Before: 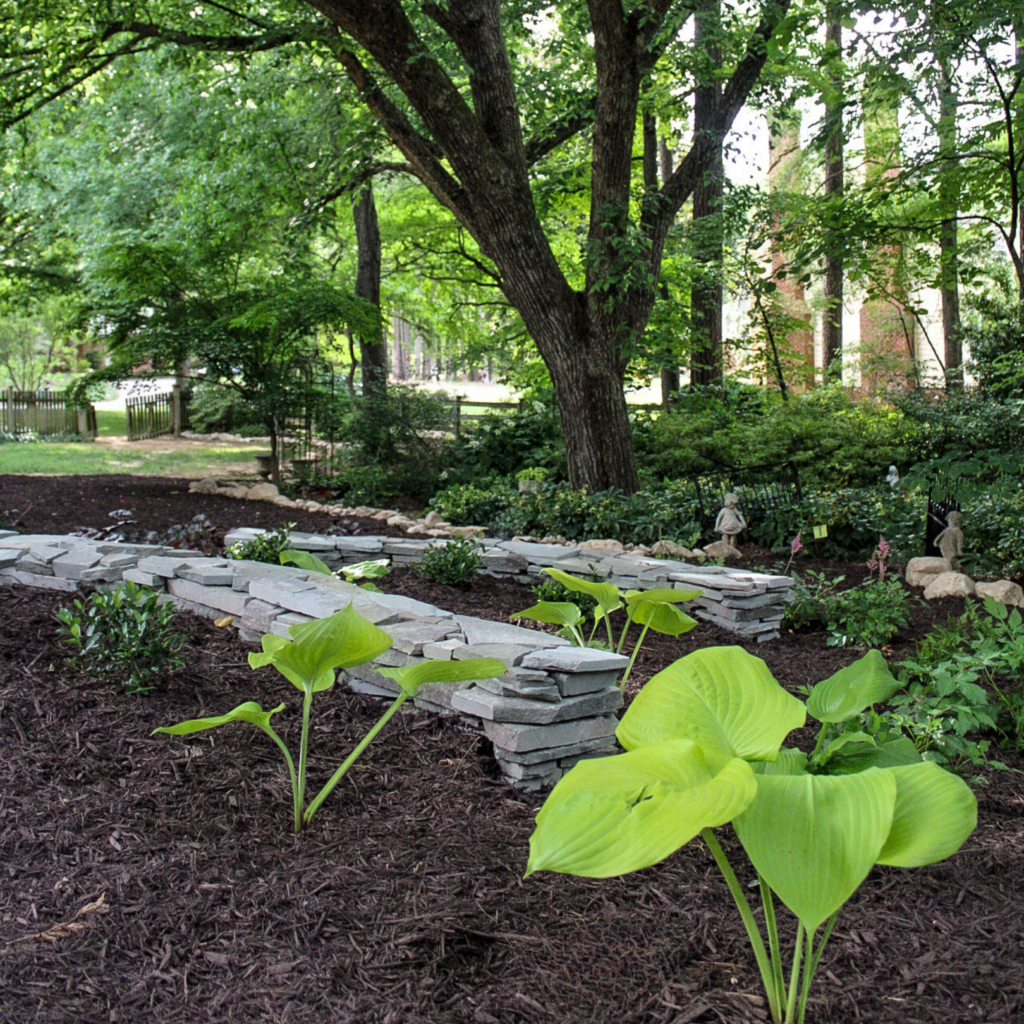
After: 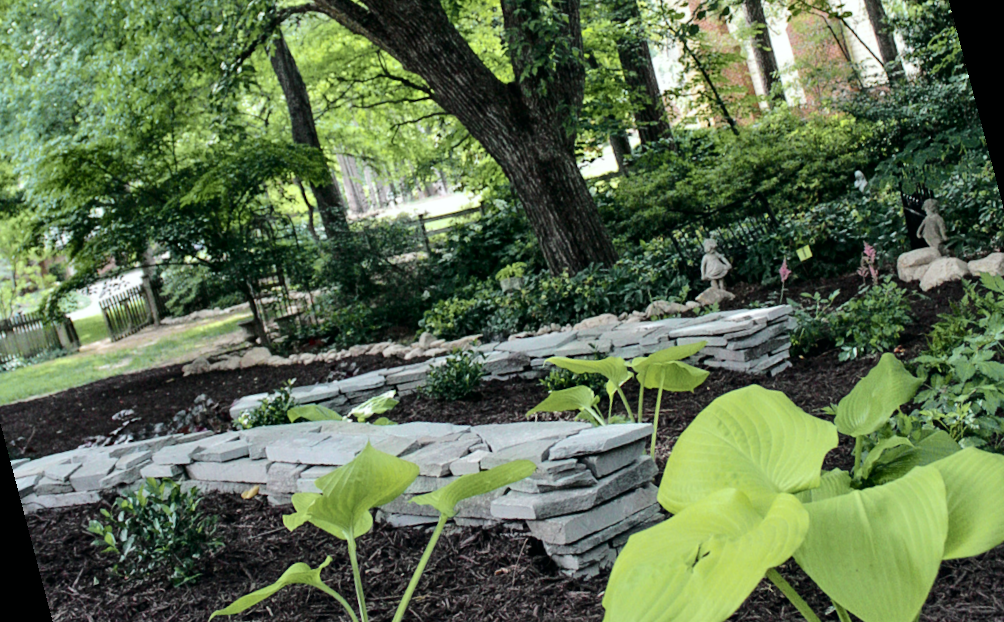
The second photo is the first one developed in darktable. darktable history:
shadows and highlights: radius 108.52, shadows 23.73, highlights -59.32, low approximation 0.01, soften with gaussian
rotate and perspective: rotation -14.8°, crop left 0.1, crop right 0.903, crop top 0.25, crop bottom 0.748
tone curve: curves: ch0 [(0, 0) (0.081, 0.044) (0.185, 0.145) (0.283, 0.273) (0.405, 0.449) (0.495, 0.554) (0.686, 0.743) (0.826, 0.853) (0.978, 0.988)]; ch1 [(0, 0) (0.147, 0.166) (0.321, 0.362) (0.371, 0.402) (0.423, 0.426) (0.479, 0.472) (0.505, 0.497) (0.521, 0.506) (0.551, 0.546) (0.586, 0.571) (0.625, 0.638) (0.68, 0.715) (1, 1)]; ch2 [(0, 0) (0.346, 0.378) (0.404, 0.427) (0.502, 0.498) (0.531, 0.517) (0.547, 0.526) (0.582, 0.571) (0.629, 0.626) (0.717, 0.678) (1, 1)], color space Lab, independent channels, preserve colors none
